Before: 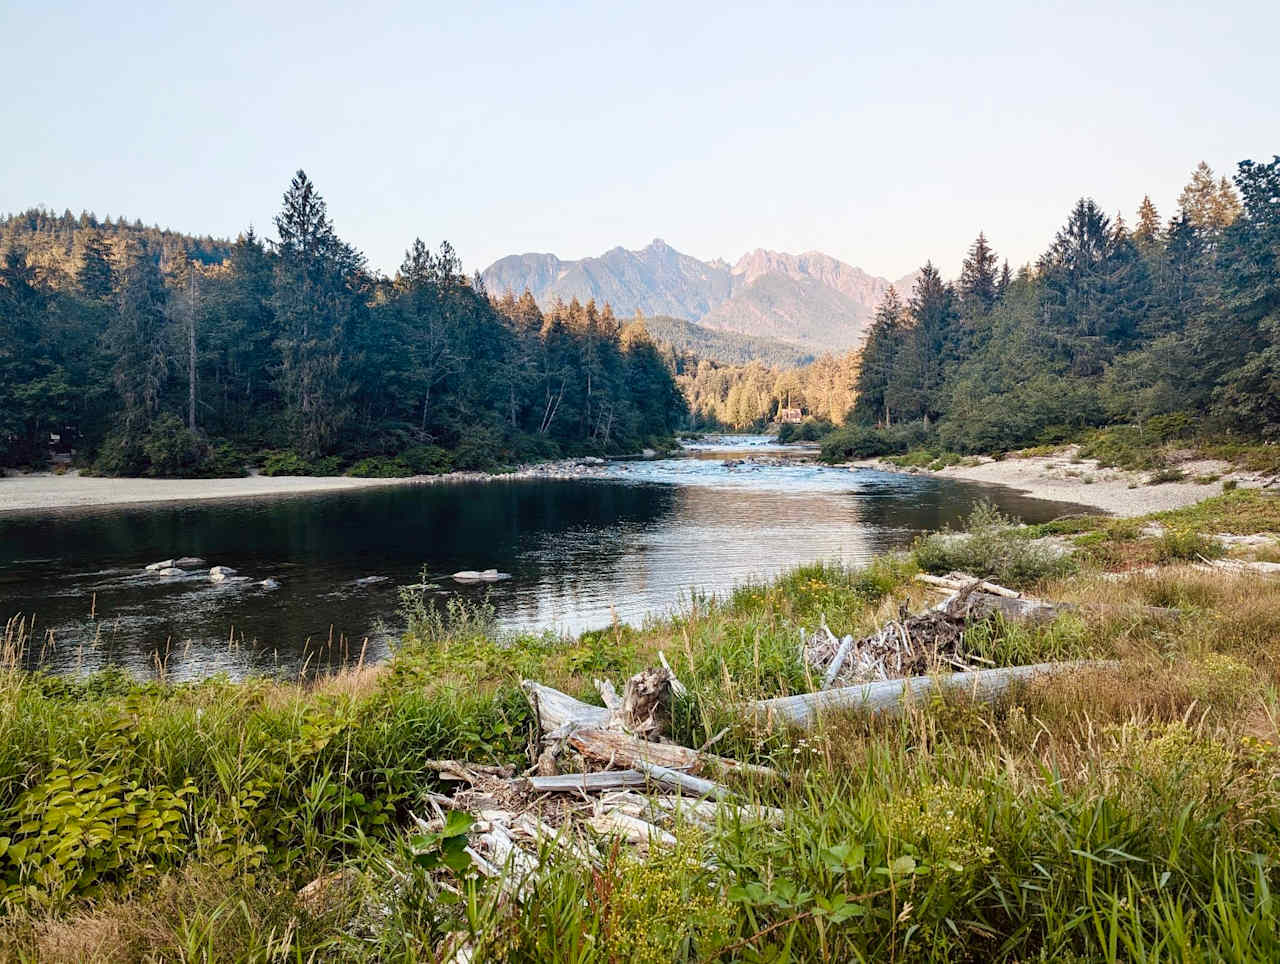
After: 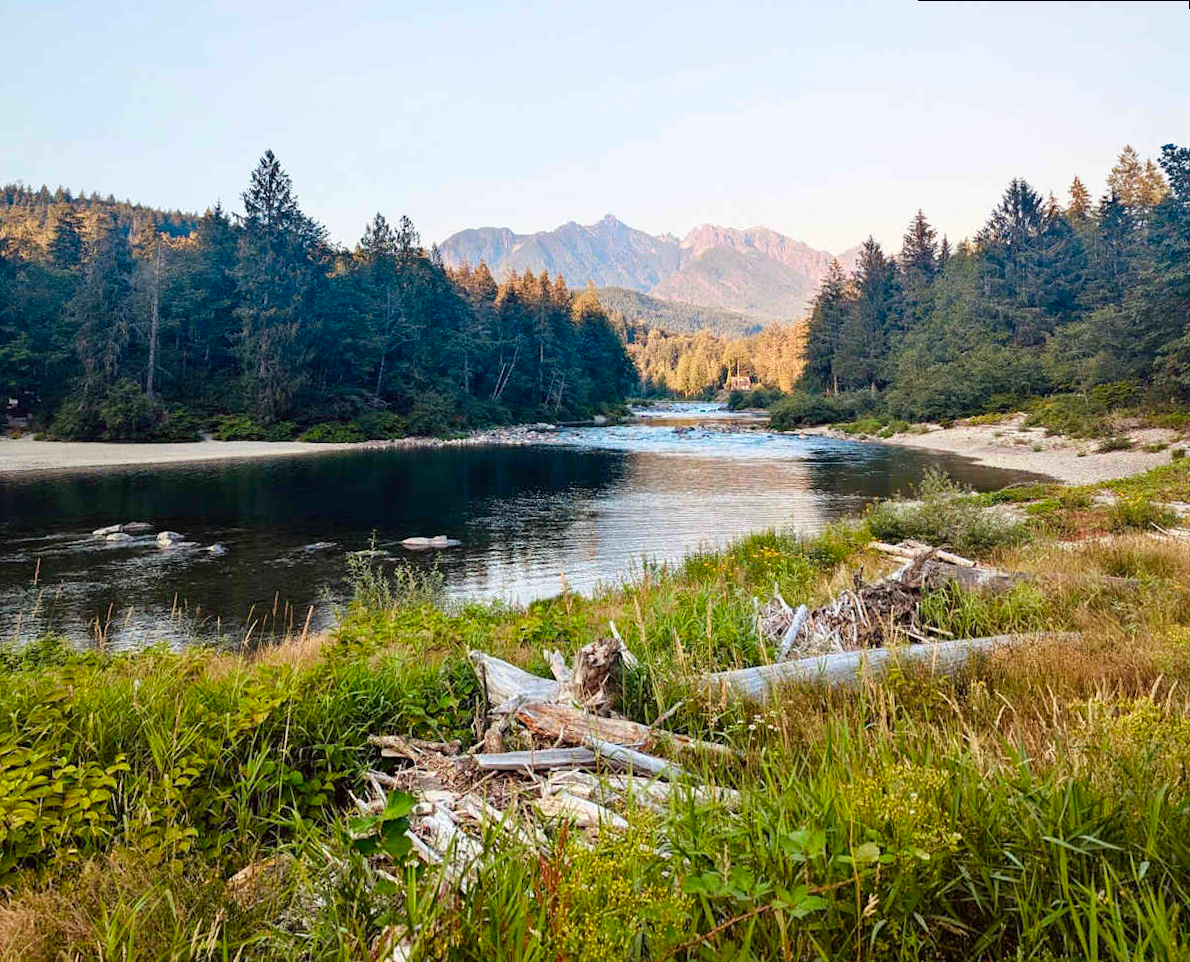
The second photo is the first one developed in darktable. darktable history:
color correction: saturation 1.32
rotate and perspective: rotation 0.215°, lens shift (vertical) -0.139, crop left 0.069, crop right 0.939, crop top 0.002, crop bottom 0.996
